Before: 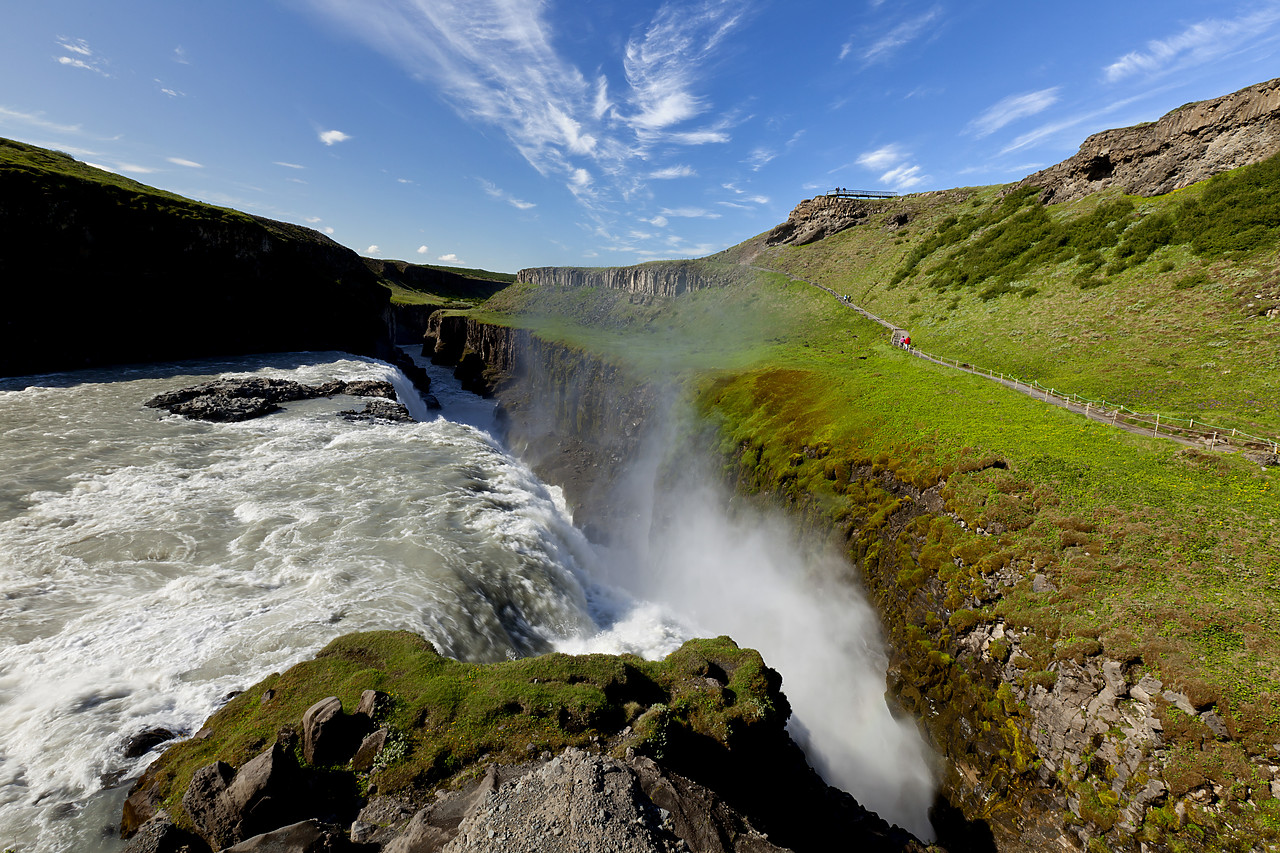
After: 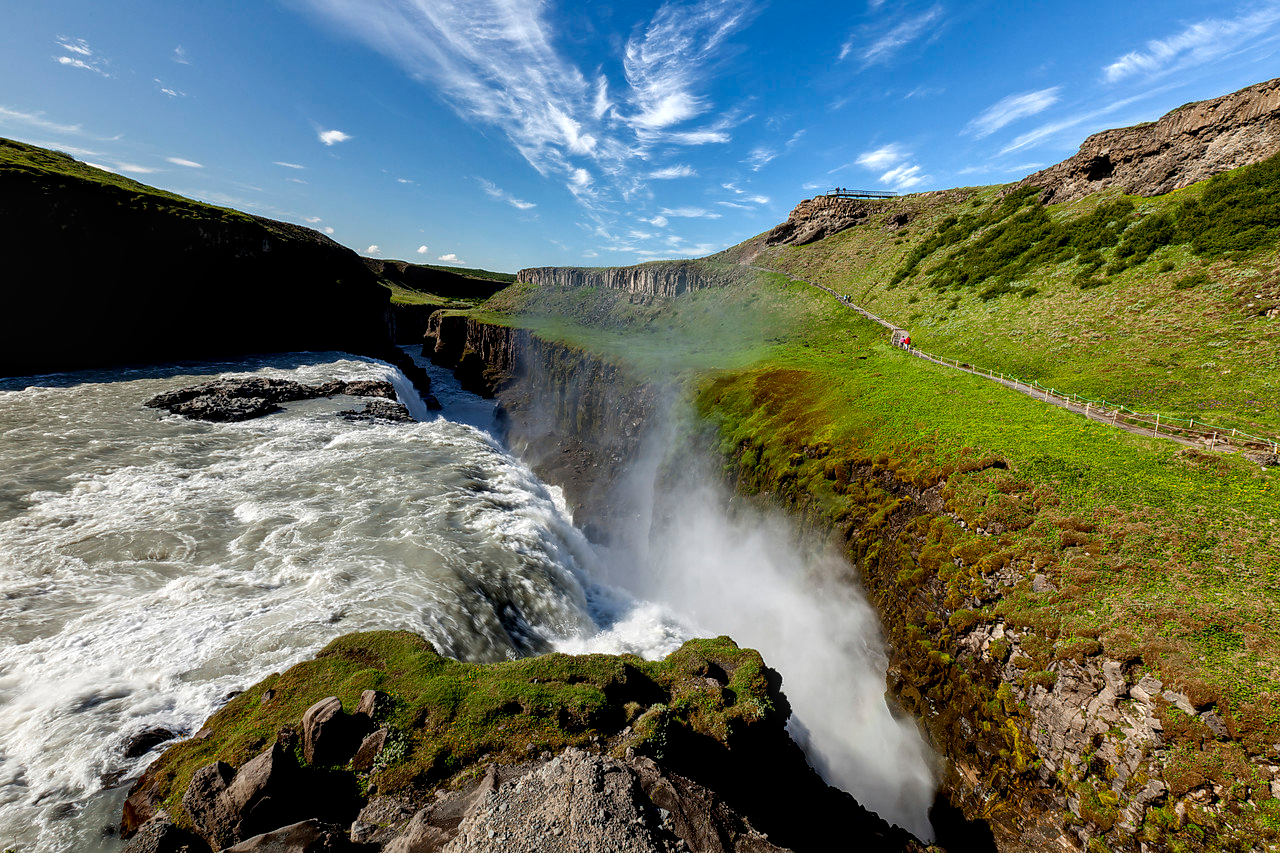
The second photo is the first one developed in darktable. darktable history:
local contrast: highlights 62%, detail 143%, midtone range 0.433
